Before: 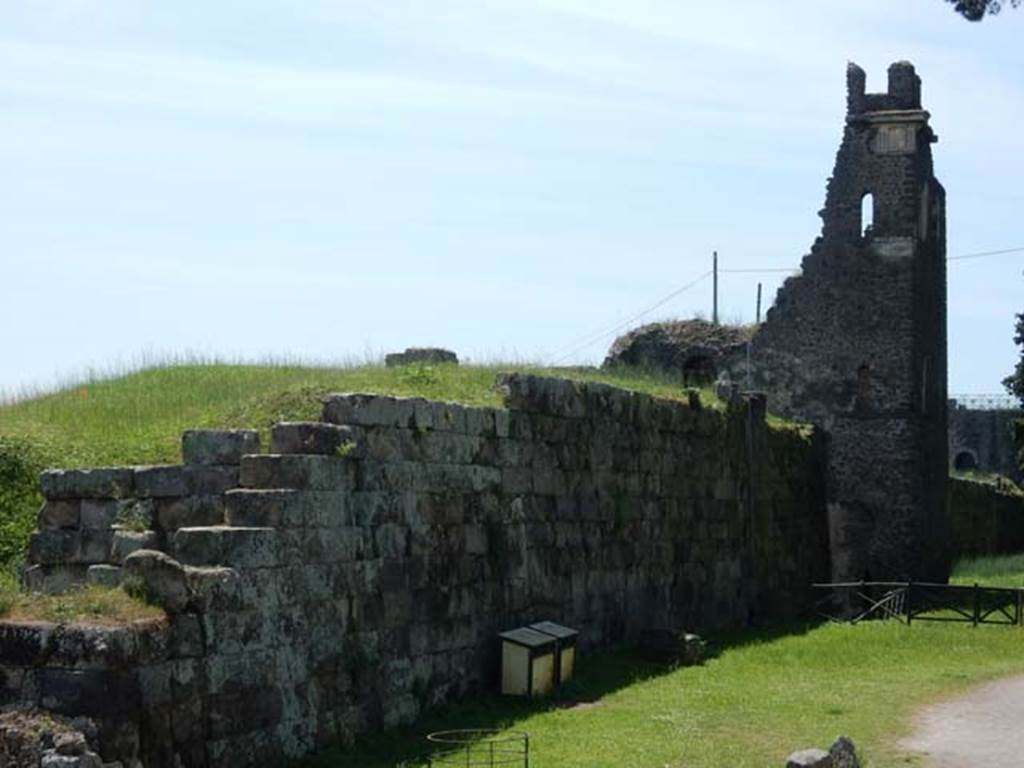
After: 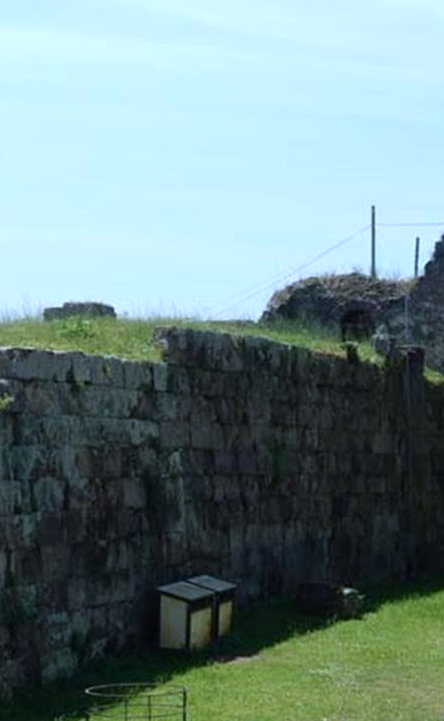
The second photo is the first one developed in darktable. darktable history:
crop: left 33.452%, top 6.025%, right 23.155%
color calibration: x 0.37, y 0.382, temperature 4313.32 K
